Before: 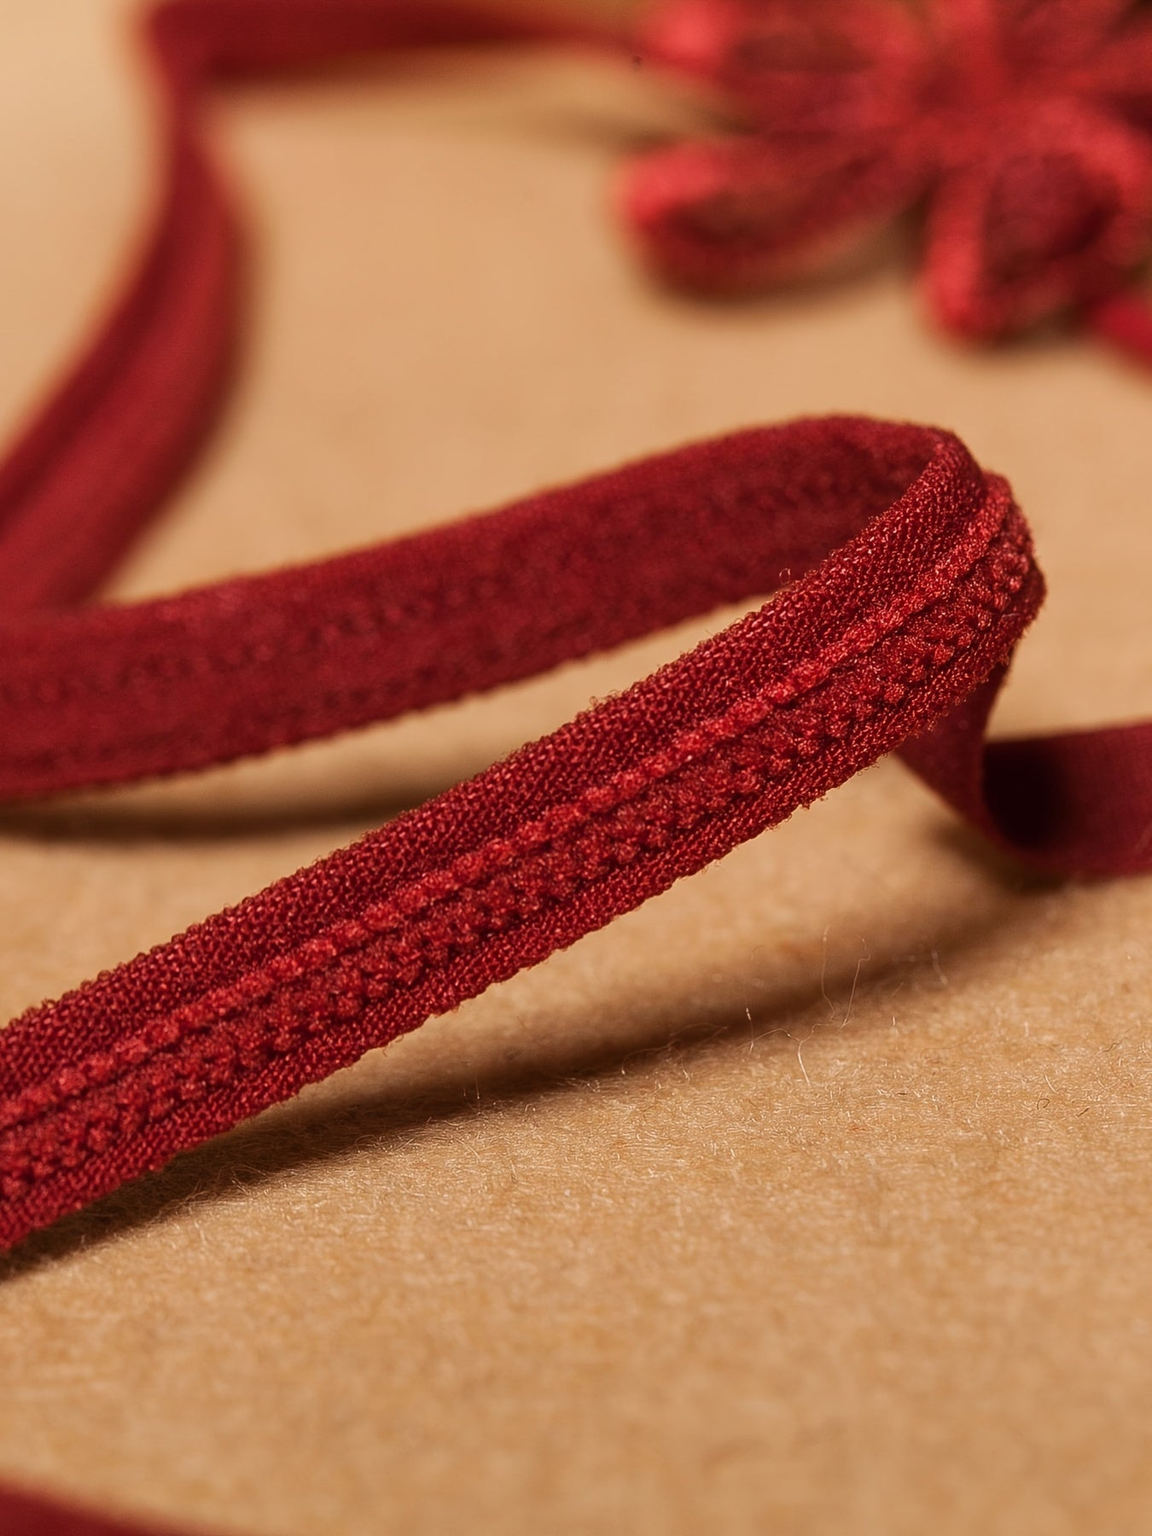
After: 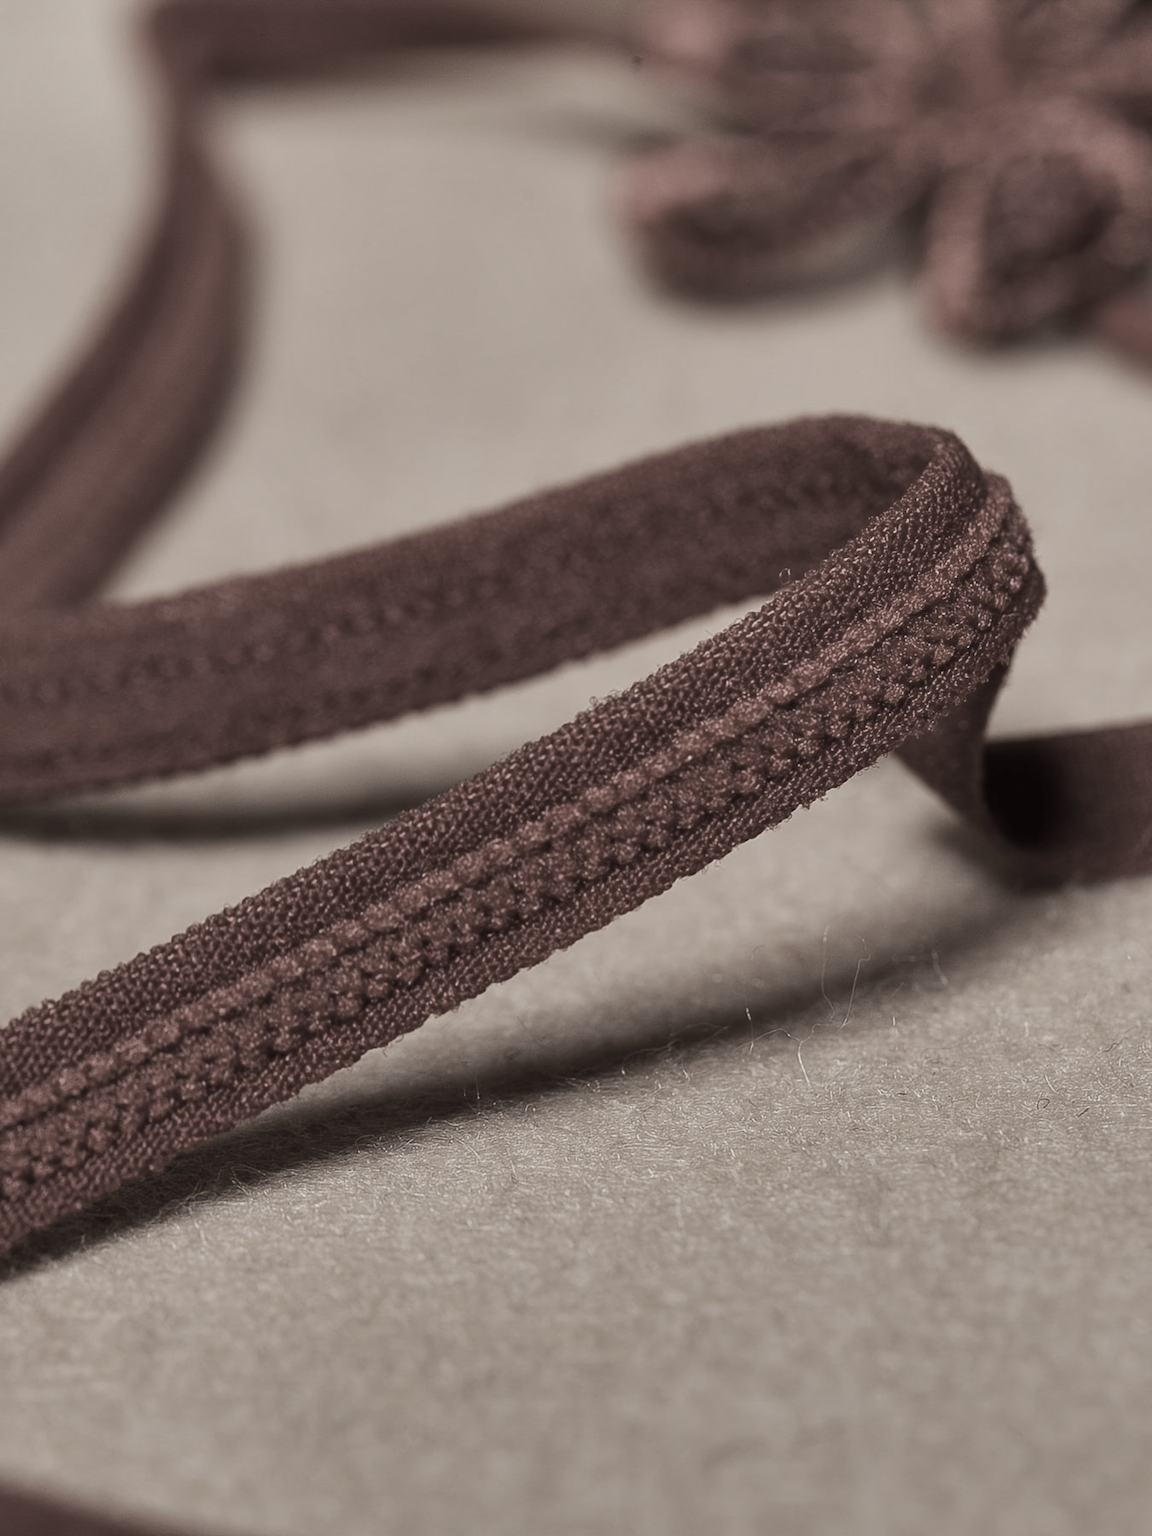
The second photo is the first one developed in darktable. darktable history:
color correction: saturation 0.2
shadows and highlights: shadows 43.71, white point adjustment -1.46, soften with gaussian
